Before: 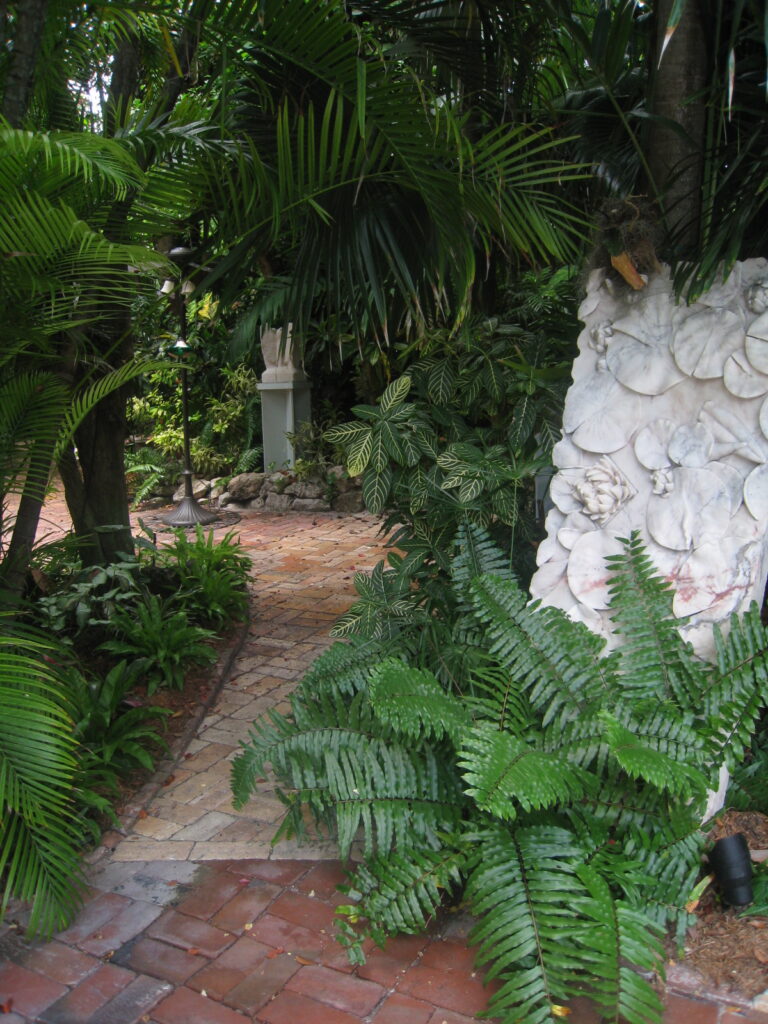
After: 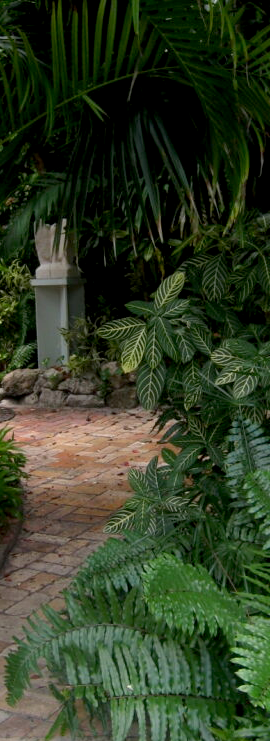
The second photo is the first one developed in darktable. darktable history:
crop and rotate: left 29.476%, top 10.214%, right 35.32%, bottom 17.333%
tone equalizer: on, module defaults
exposure: black level correction 0.01, exposure 0.011 EV, compensate highlight preservation false
